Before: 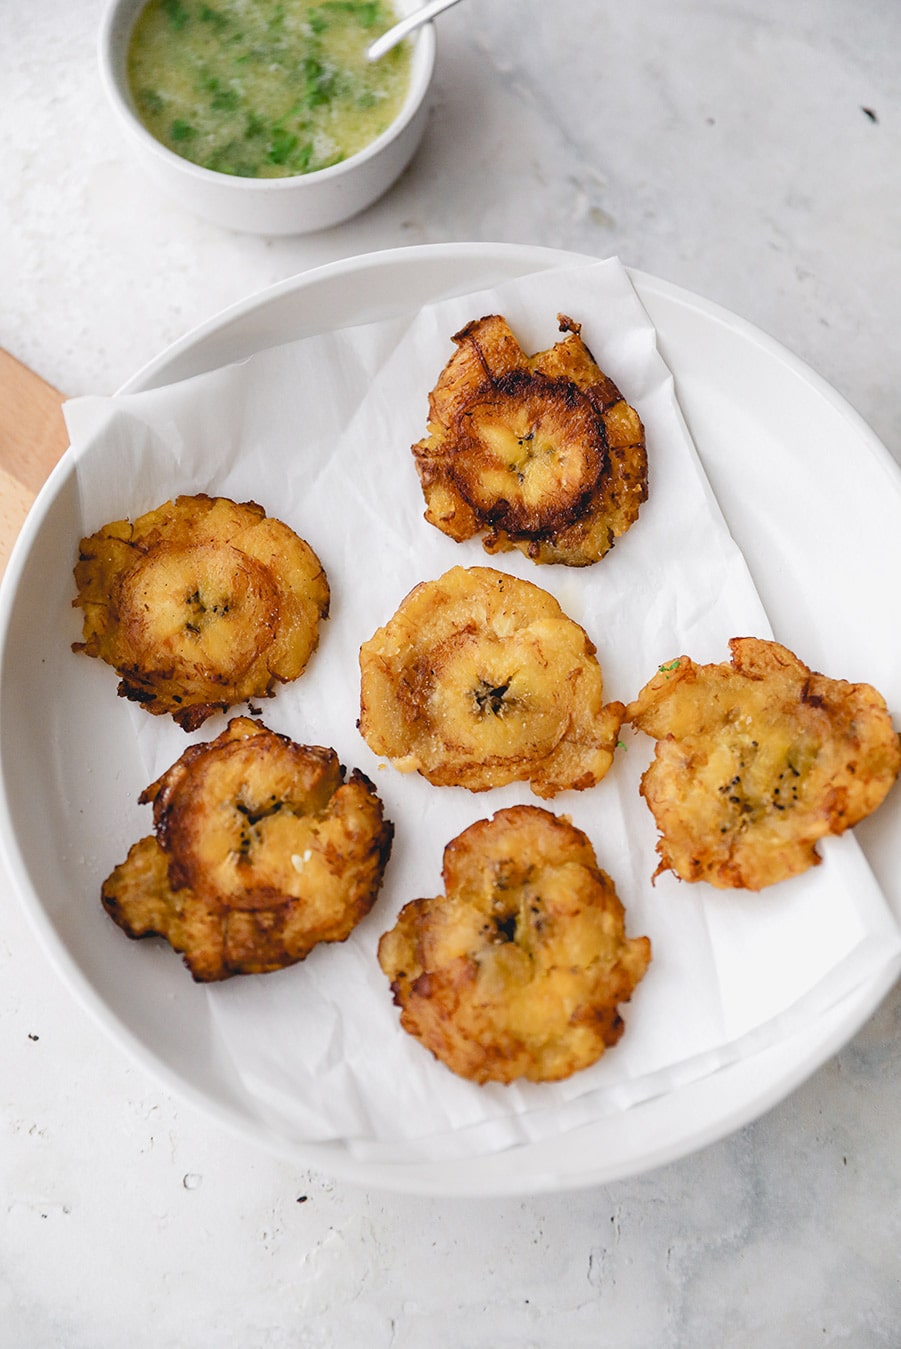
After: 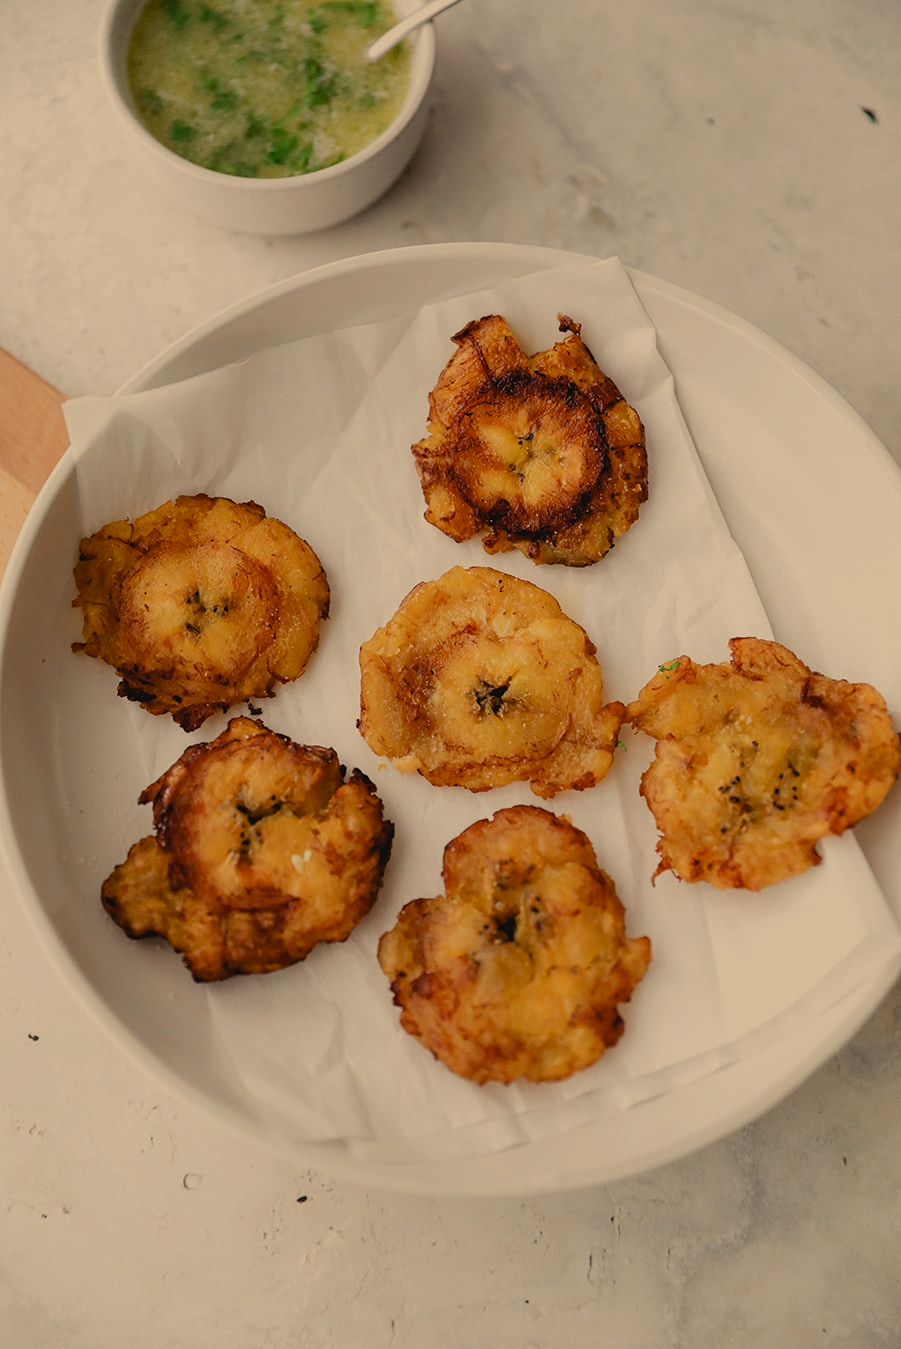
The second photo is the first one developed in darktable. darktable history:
contrast brightness saturation: contrast 0.1, brightness 0.03, saturation 0.09
white balance: red 1.123, blue 0.83
exposure: exposure -1 EV, compensate highlight preservation false
